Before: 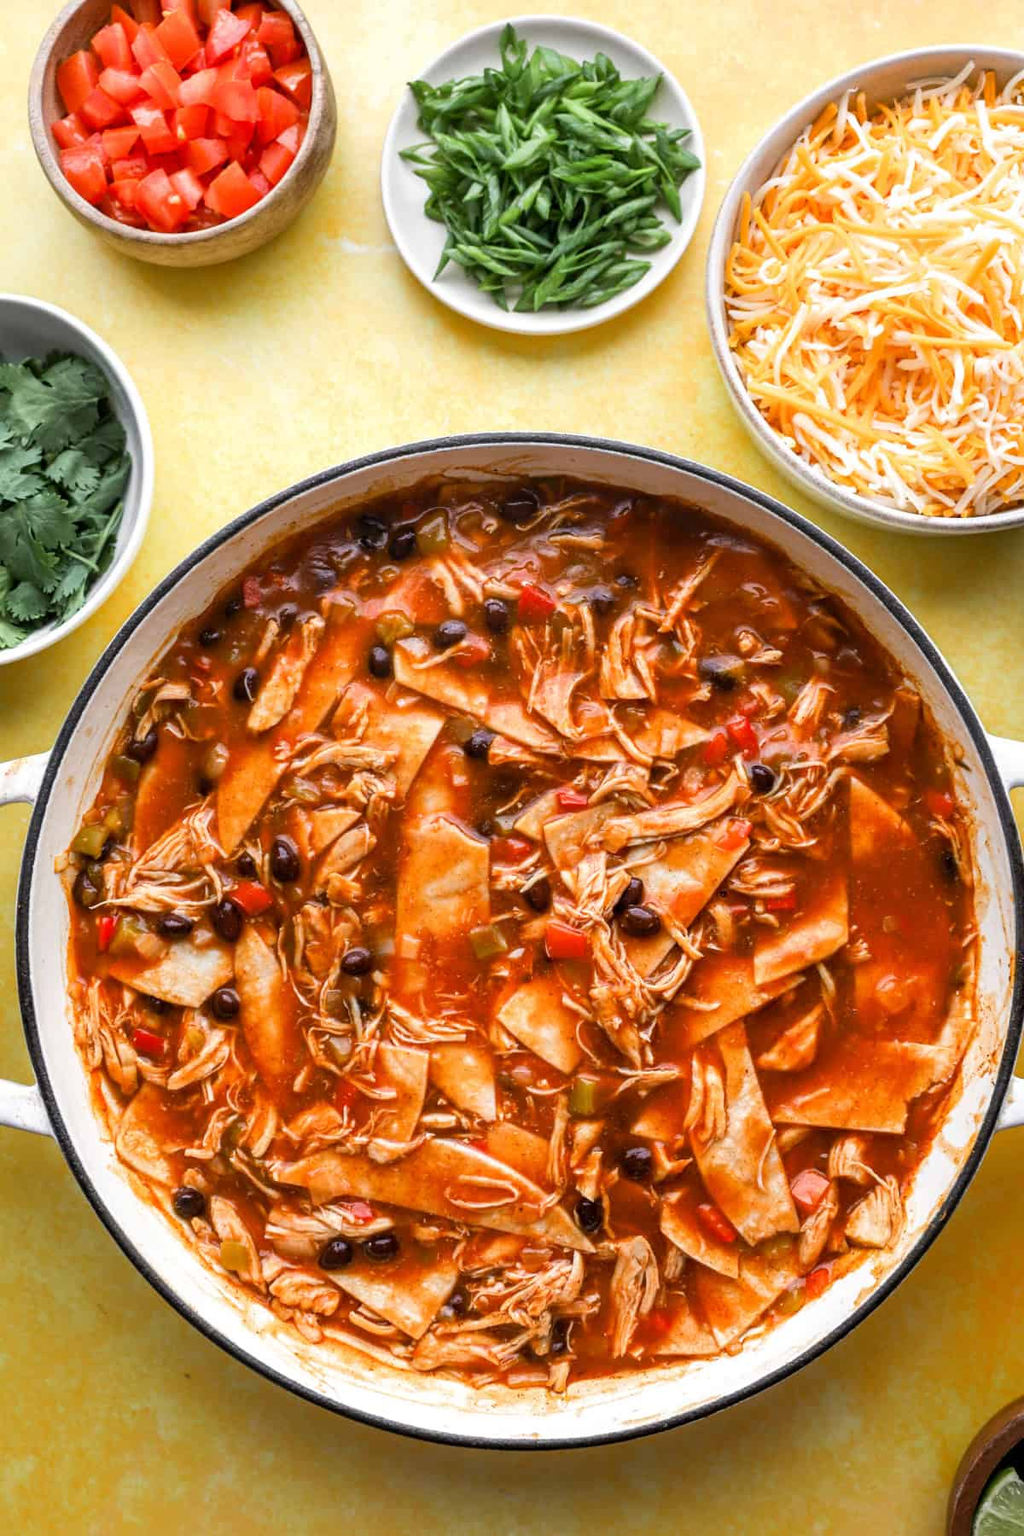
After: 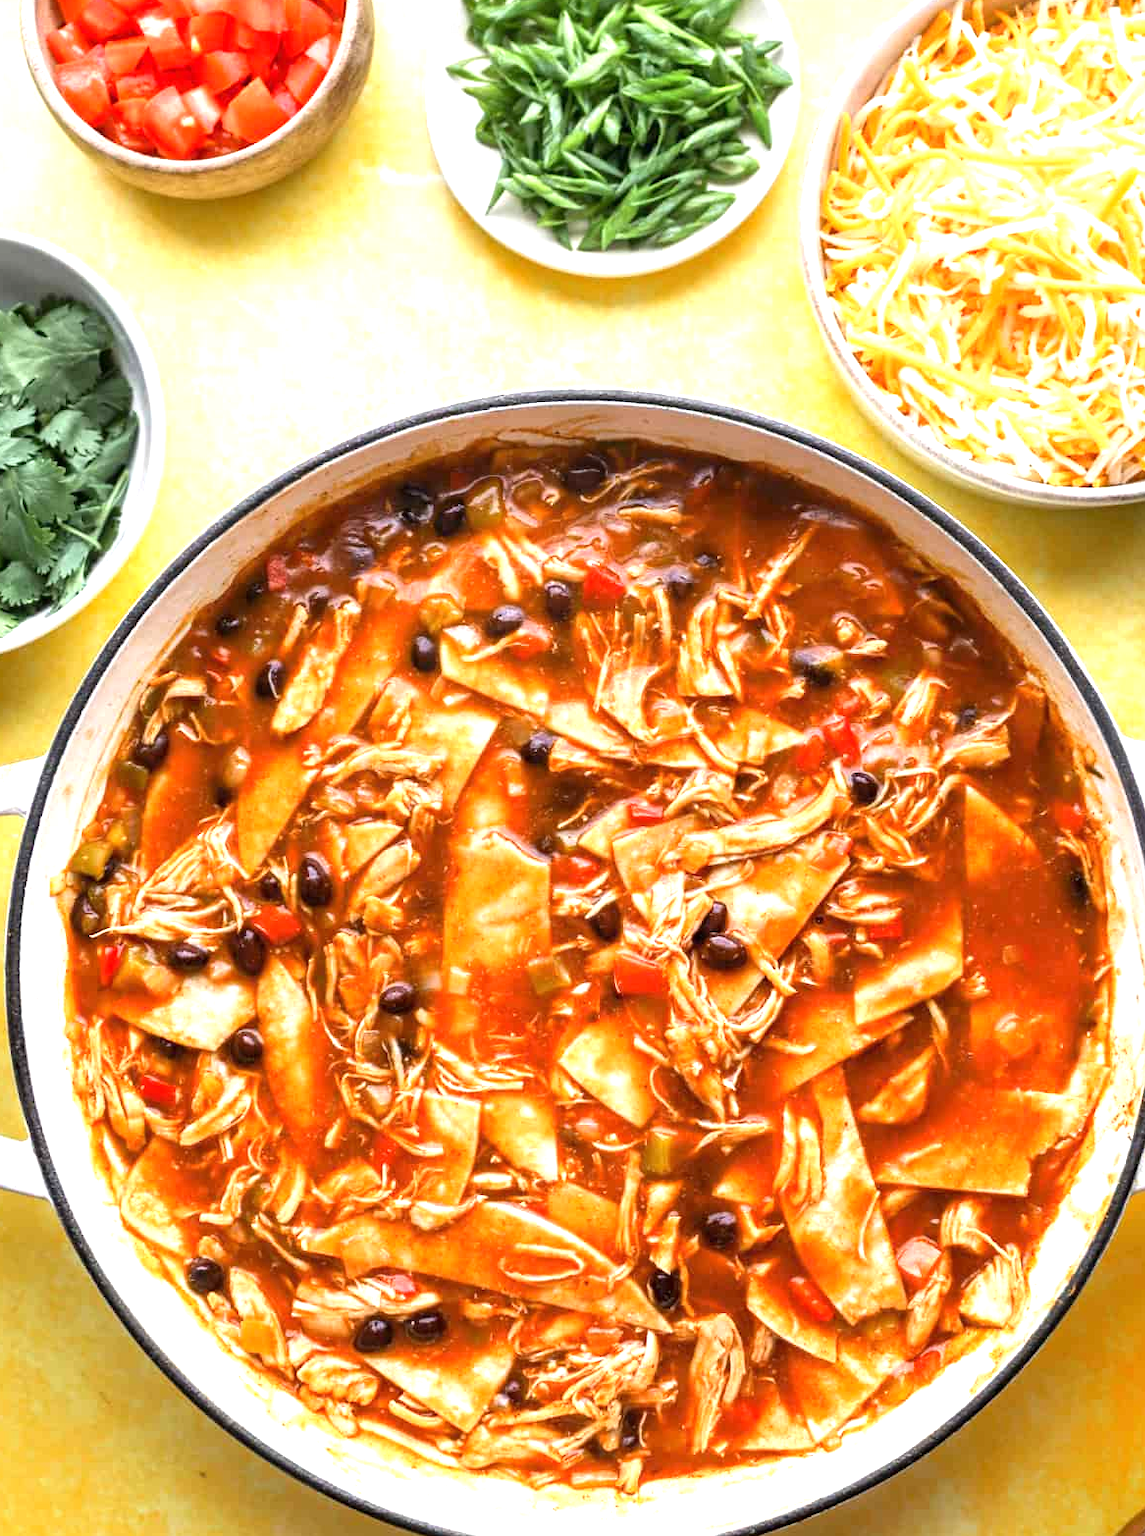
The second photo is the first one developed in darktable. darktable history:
exposure: black level correction 0, exposure 0.899 EV, compensate exposure bias true, compensate highlight preservation false
crop: left 1.095%, top 6.163%, right 1.653%, bottom 6.871%
